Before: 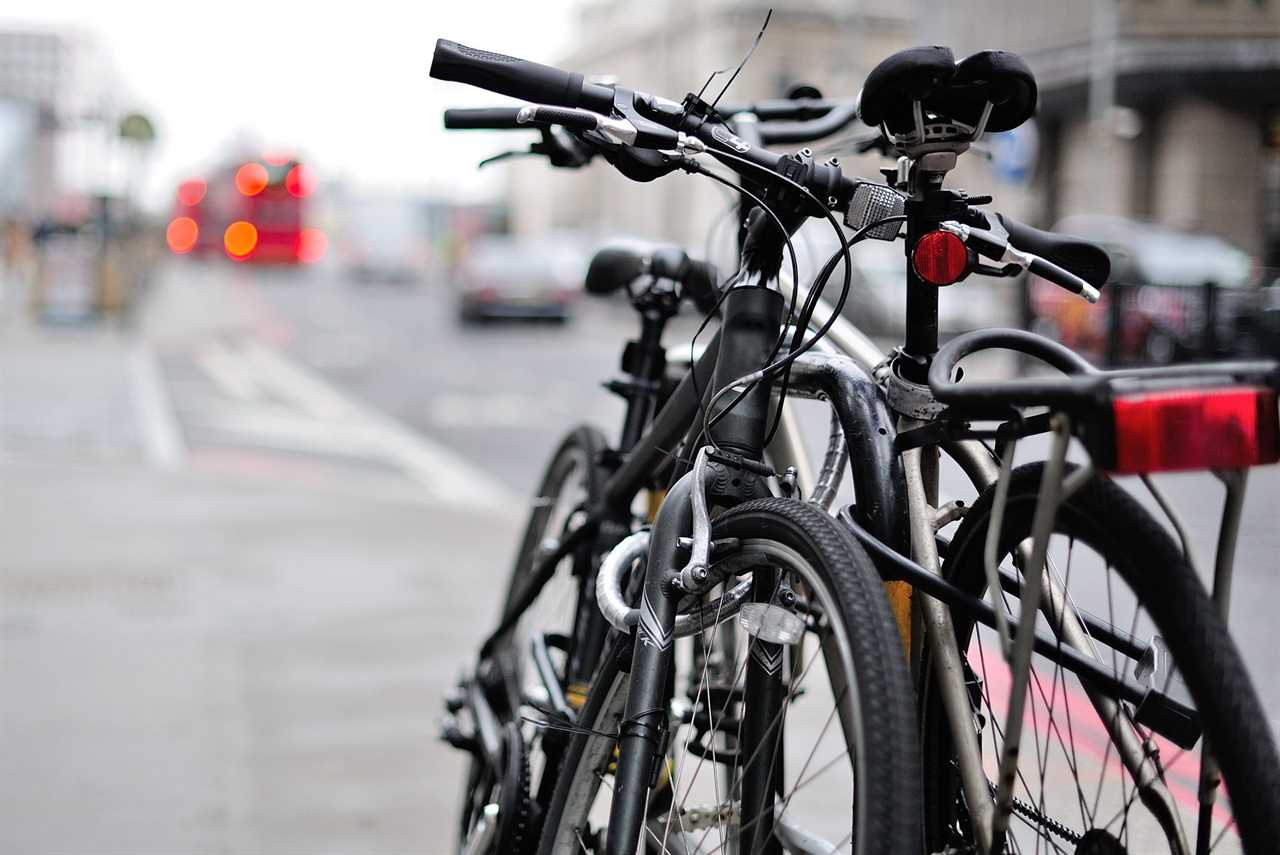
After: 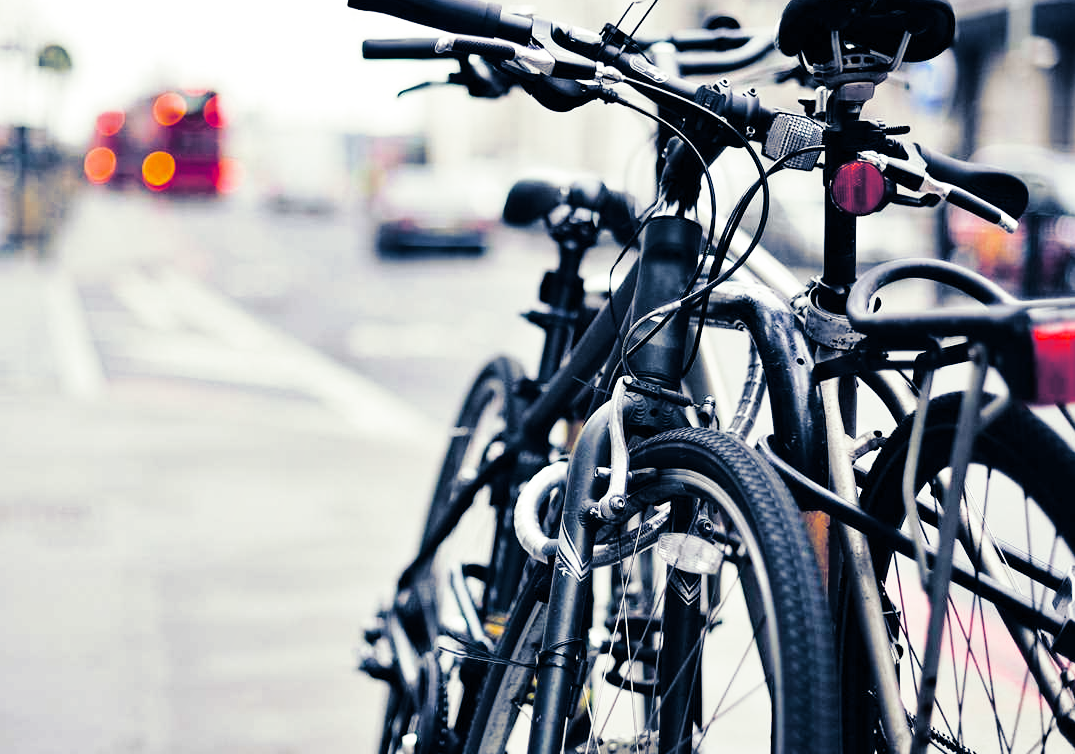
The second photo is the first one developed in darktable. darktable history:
split-toning: shadows › hue 226.8°, shadows › saturation 0.84
crop: left 6.446%, top 8.188%, right 9.538%, bottom 3.548%
shadows and highlights: low approximation 0.01, soften with gaussian
base curve: curves: ch0 [(0, 0) (0.028, 0.03) (0.121, 0.232) (0.46, 0.748) (0.859, 0.968) (1, 1)], preserve colors none
